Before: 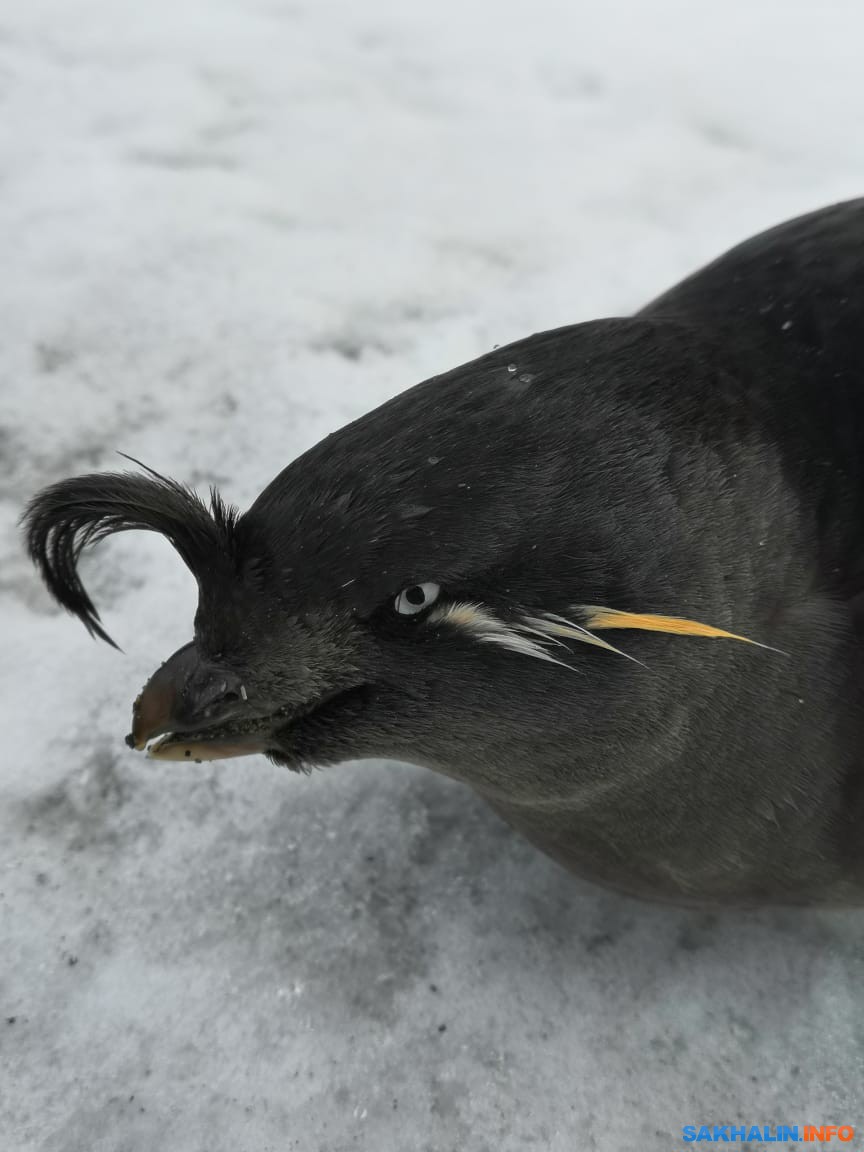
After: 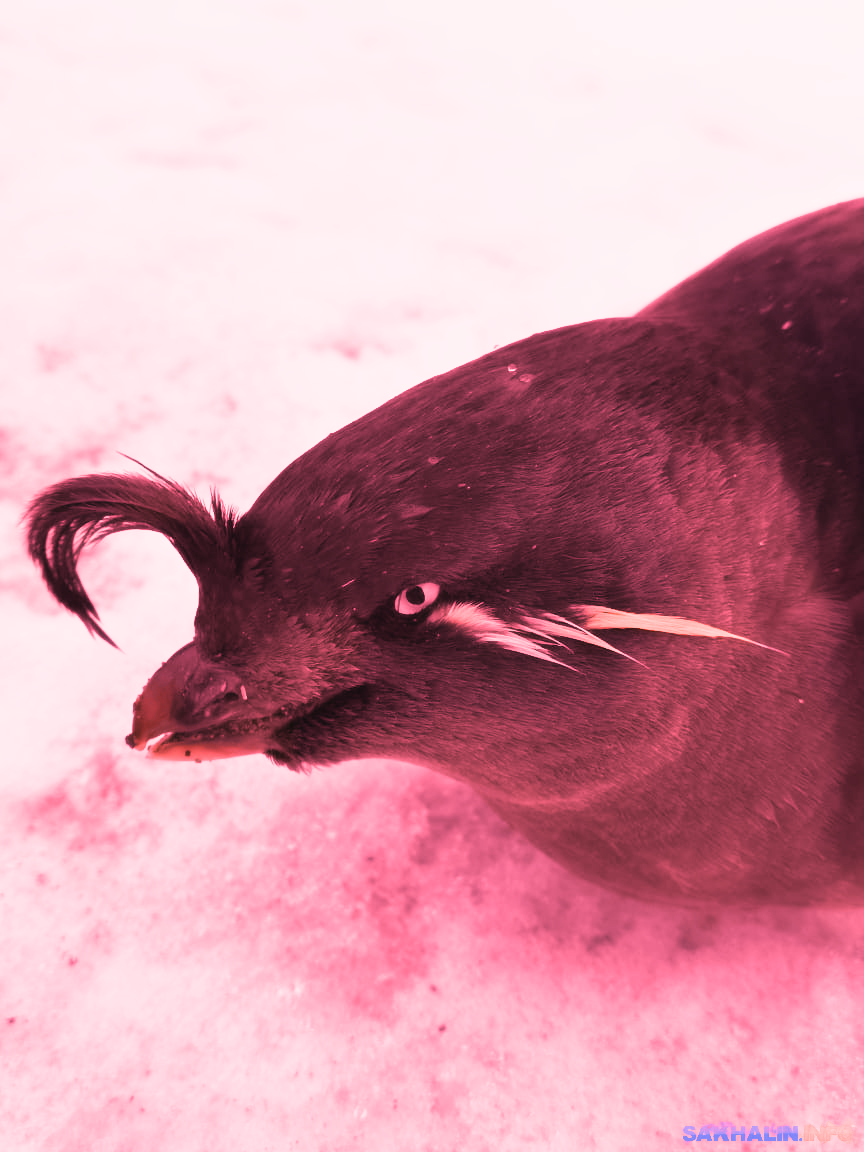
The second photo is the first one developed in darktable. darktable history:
contrast equalizer: octaves 7, y [[0.502, 0.505, 0.512, 0.529, 0.564, 0.588], [0.5 ×6], [0.502, 0.505, 0.512, 0.529, 0.564, 0.588], [0, 0.001, 0.001, 0.004, 0.008, 0.011], [0, 0.001, 0.001, 0.004, 0.008, 0.011]], mix -1
raw chromatic aberrations: on, module defaults
color calibration: illuminant F (fluorescent), F source F9 (Cool White Deluxe 4150 K) – high CRI, x 0.374, y 0.373, temperature 4158.34 K
denoise (profiled): strength 1.2, preserve shadows 1.8, a [-1, 0, 0], y [[0.5 ×7] ×4, [0 ×7], [0.5 ×7]], compensate highlight preservation false
white balance: red 2.9, blue 1.358
sigmoid "neutral gray": contrast 1.22, skew 0.65
